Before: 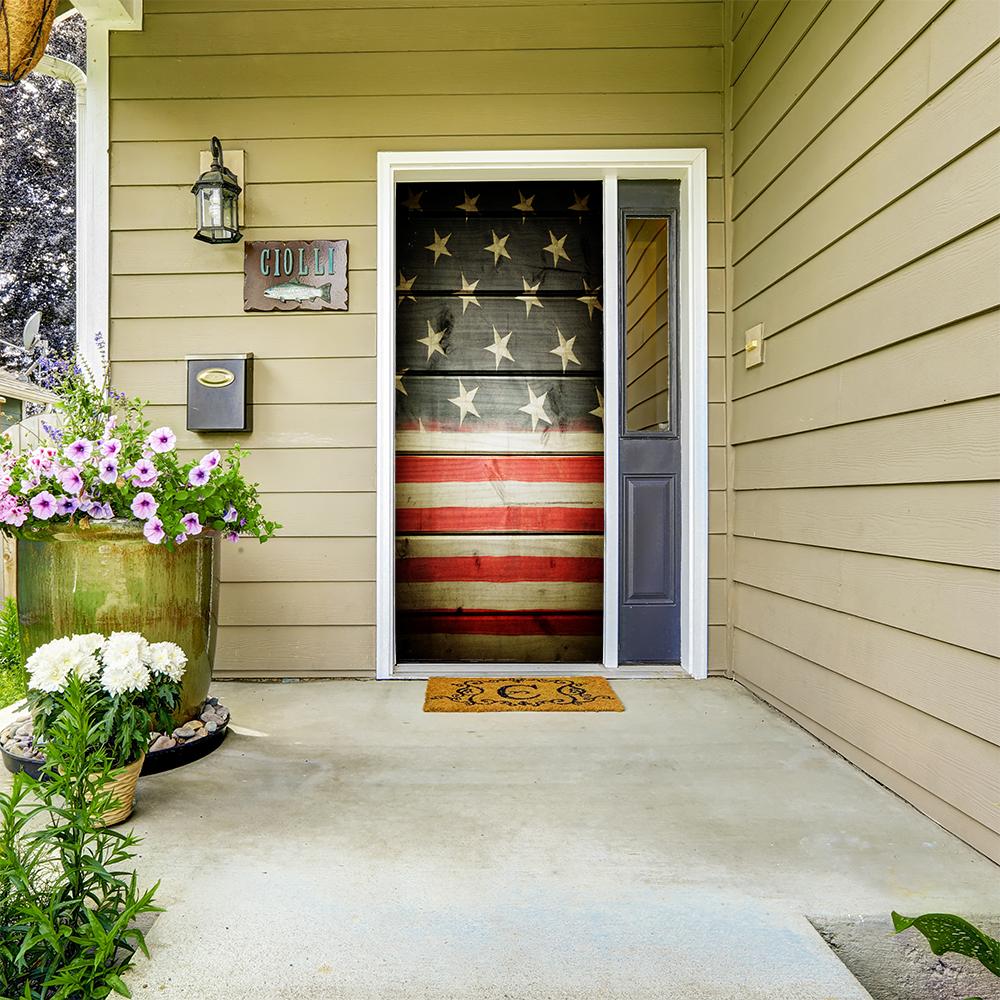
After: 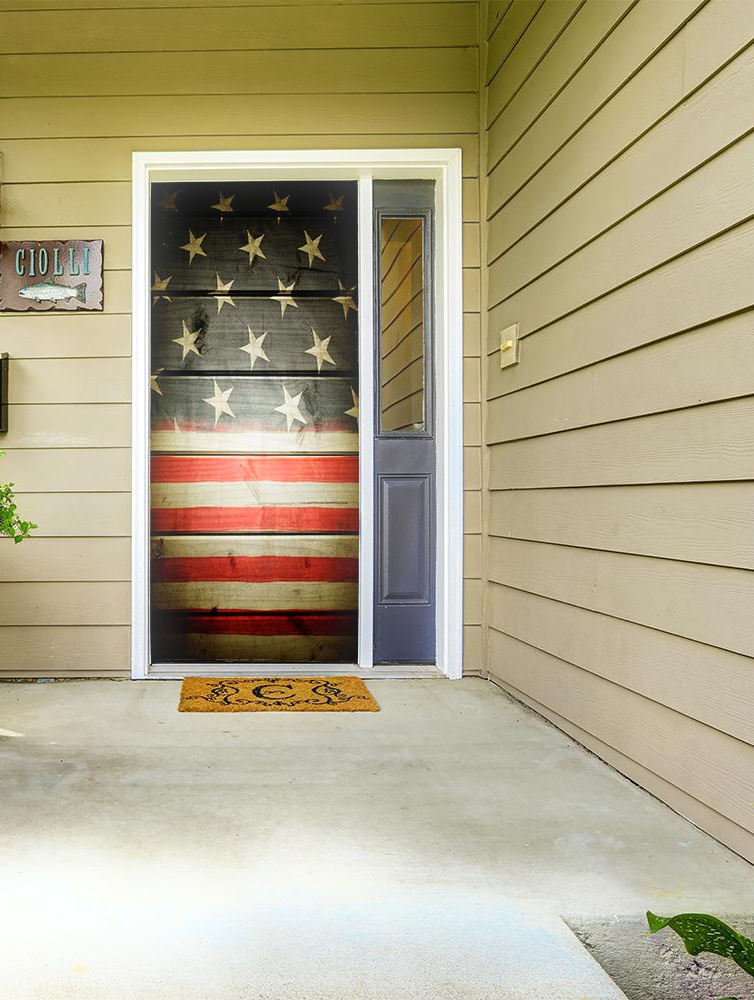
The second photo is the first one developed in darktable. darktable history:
bloom: size 5%, threshold 95%, strength 15%
crop and rotate: left 24.6%
